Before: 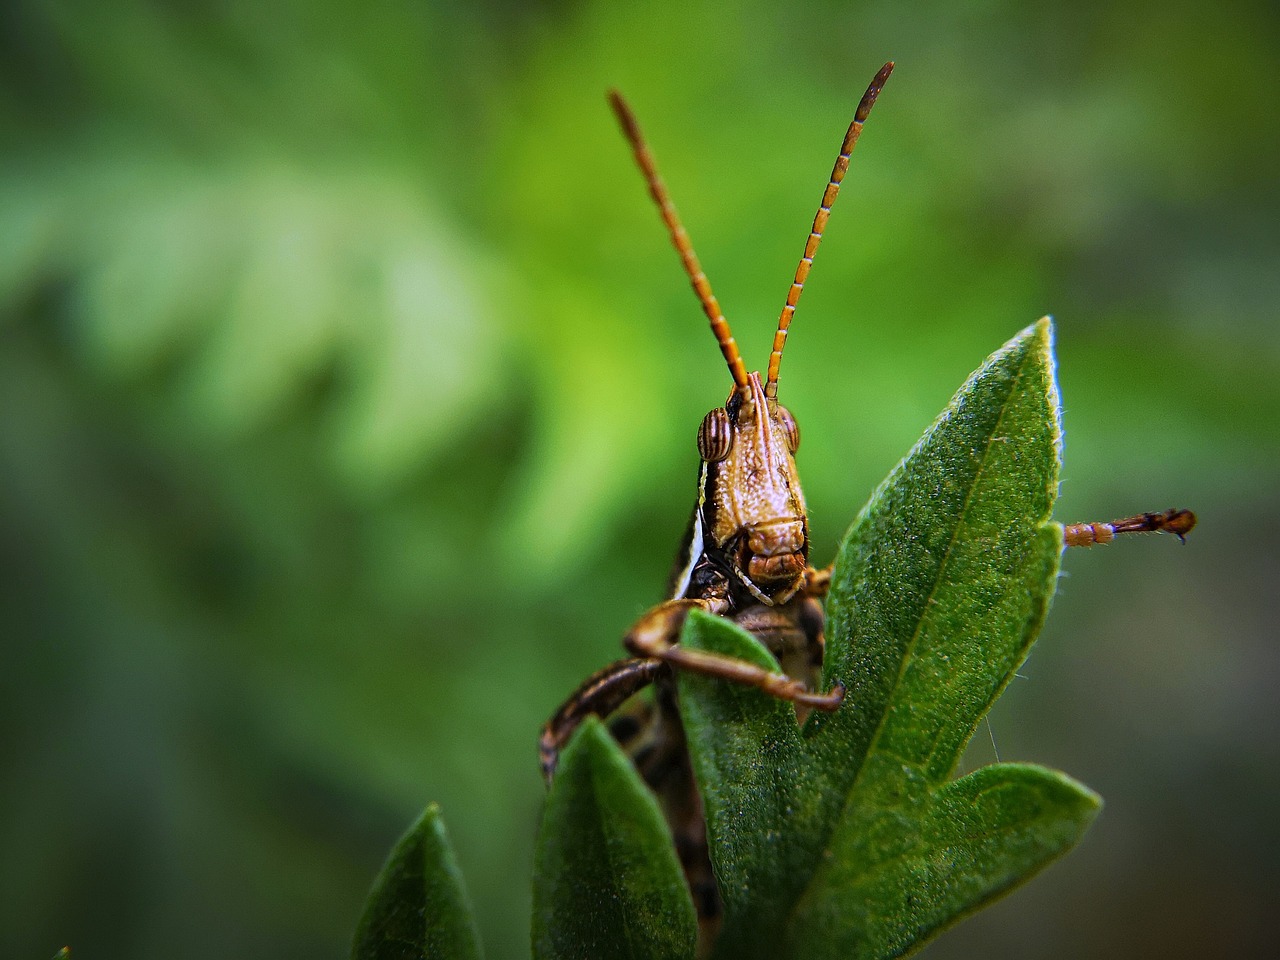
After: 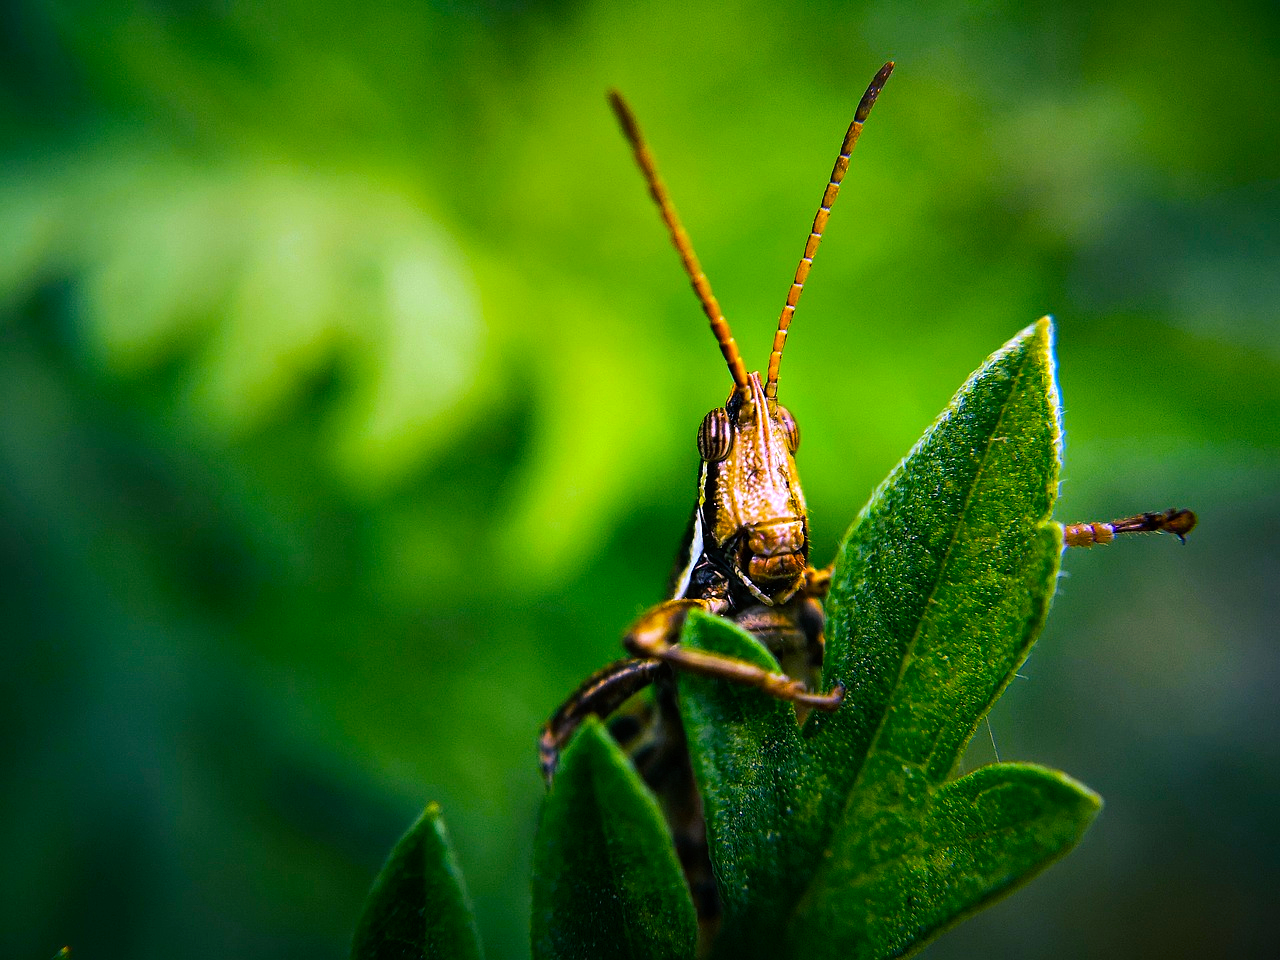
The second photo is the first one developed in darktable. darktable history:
color balance rgb: shadows lift › luminance -28.81%, shadows lift › chroma 10.007%, shadows lift › hue 230.56°, power › chroma 1.043%, power › hue 25.45°, highlights gain › chroma 0.198%, highlights gain › hue 330.79°, perceptual saturation grading › global saturation 29.767%, perceptual brilliance grading › mid-tones 9.43%, perceptual brilliance grading › shadows 14.667%, global vibrance 25.021%, contrast 19.604%
